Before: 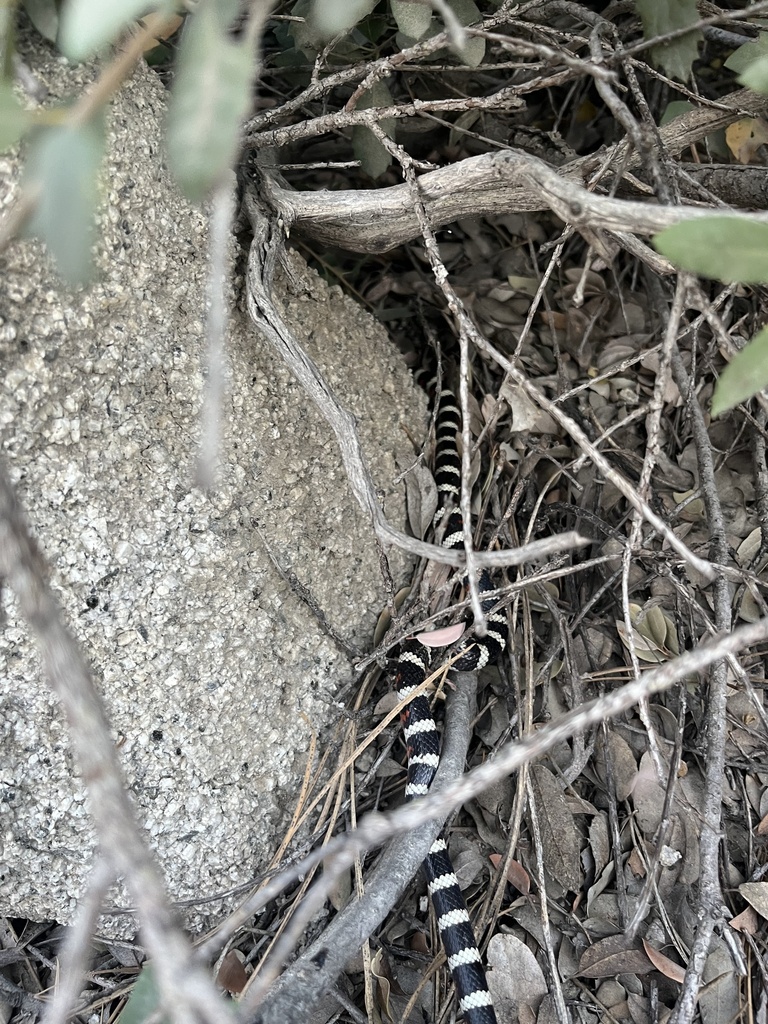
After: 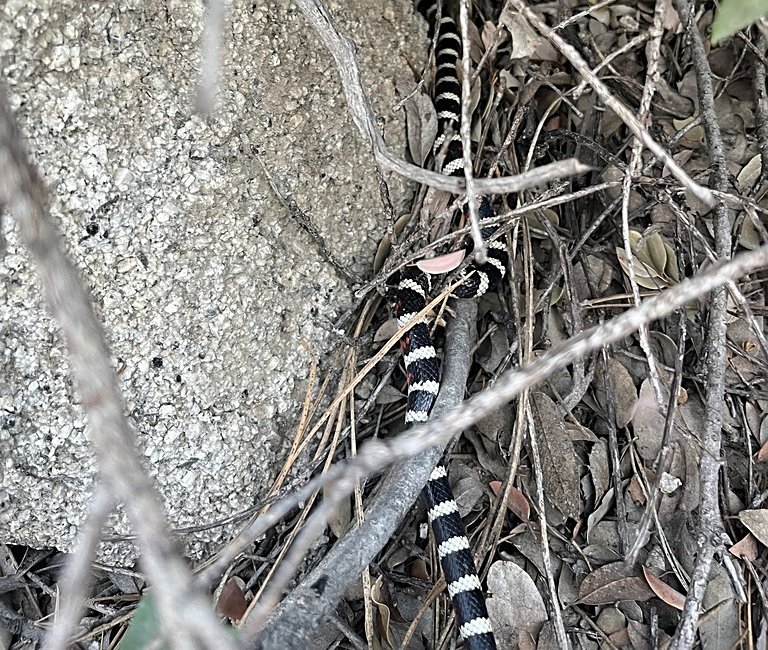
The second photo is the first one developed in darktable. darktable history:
sharpen: on, module defaults
crop and rotate: top 36.435%
